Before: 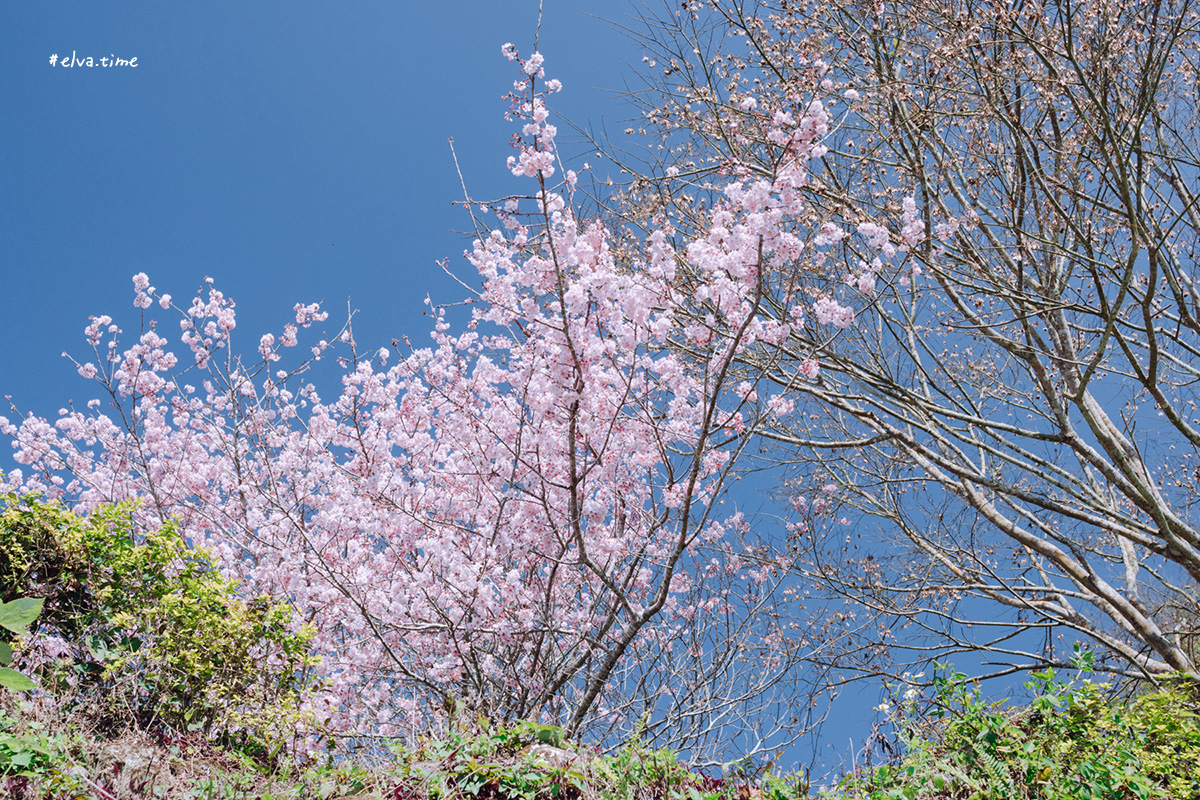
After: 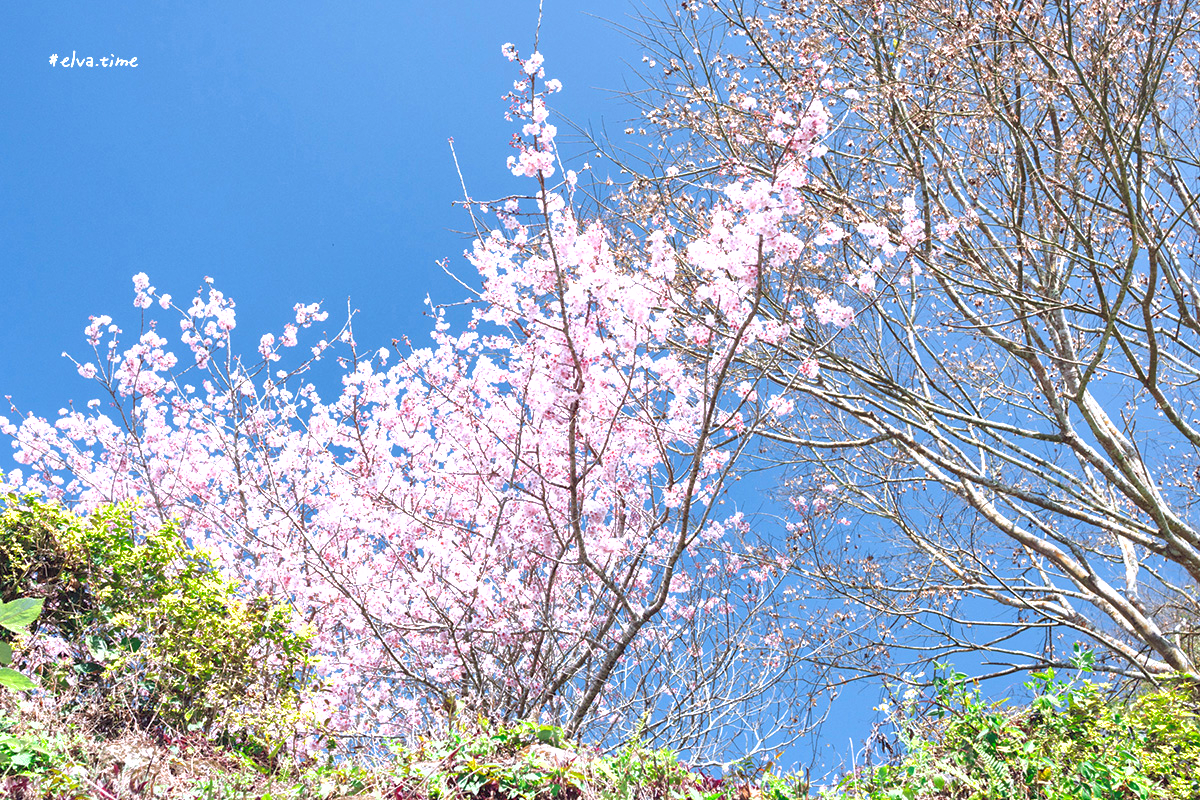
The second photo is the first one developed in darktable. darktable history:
exposure: exposure 0.999 EV, compensate highlight preservation false
shadows and highlights: on, module defaults
